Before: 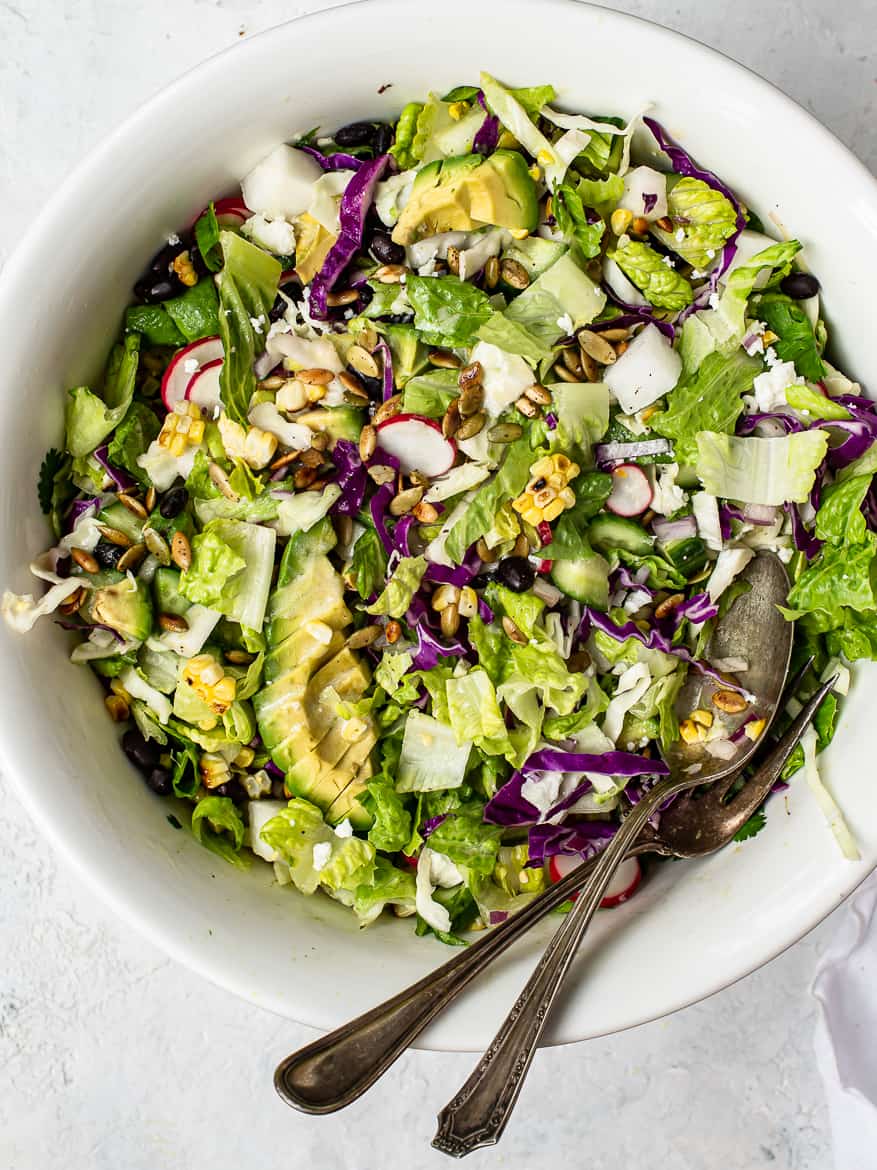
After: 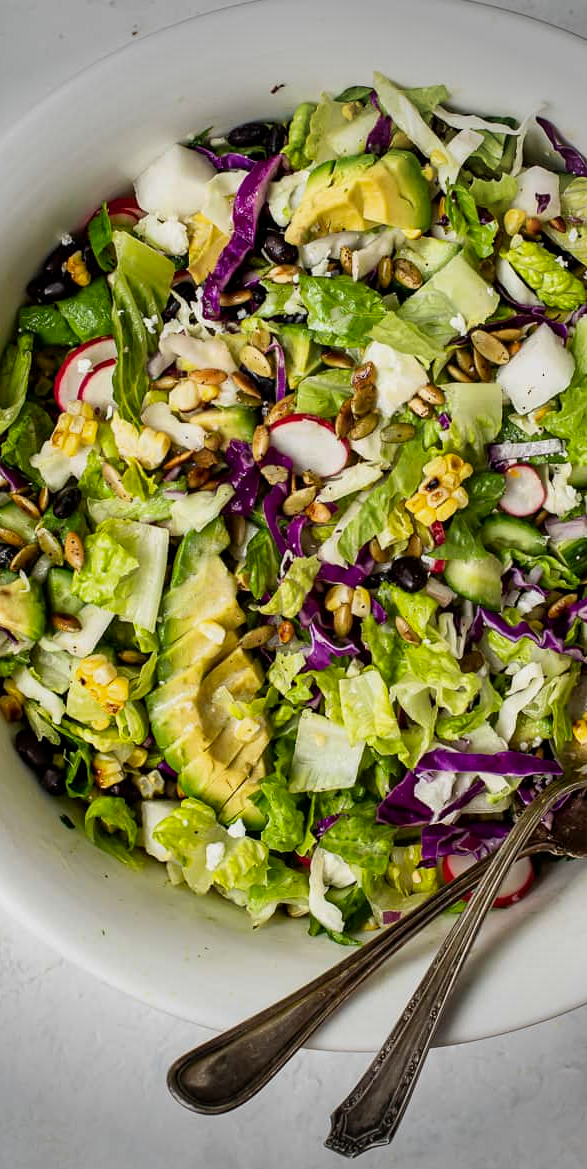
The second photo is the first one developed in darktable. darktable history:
vignetting: fall-off start 90.29%, fall-off radius 38.74%, width/height ratio 1.216, shape 1.29
crop and rotate: left 12.342%, right 20.717%
color balance rgb: perceptual saturation grading › global saturation 0.196%, global vibrance 20%
exposure: black level correction 0.001, exposure -0.197 EV, compensate exposure bias true, compensate highlight preservation false
